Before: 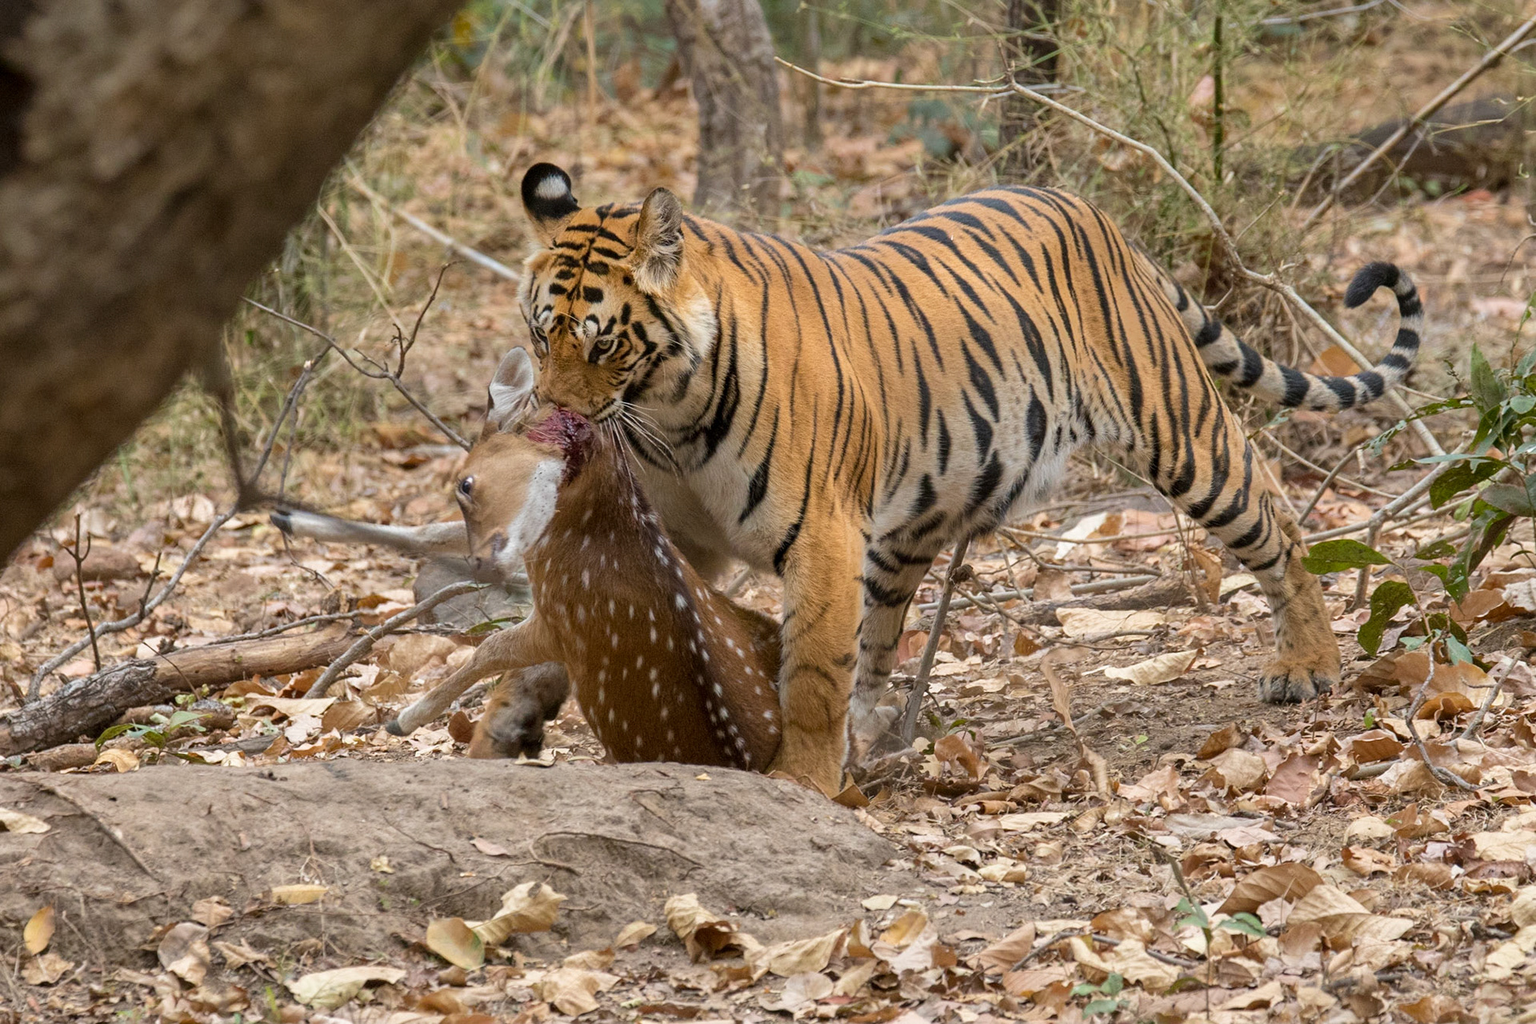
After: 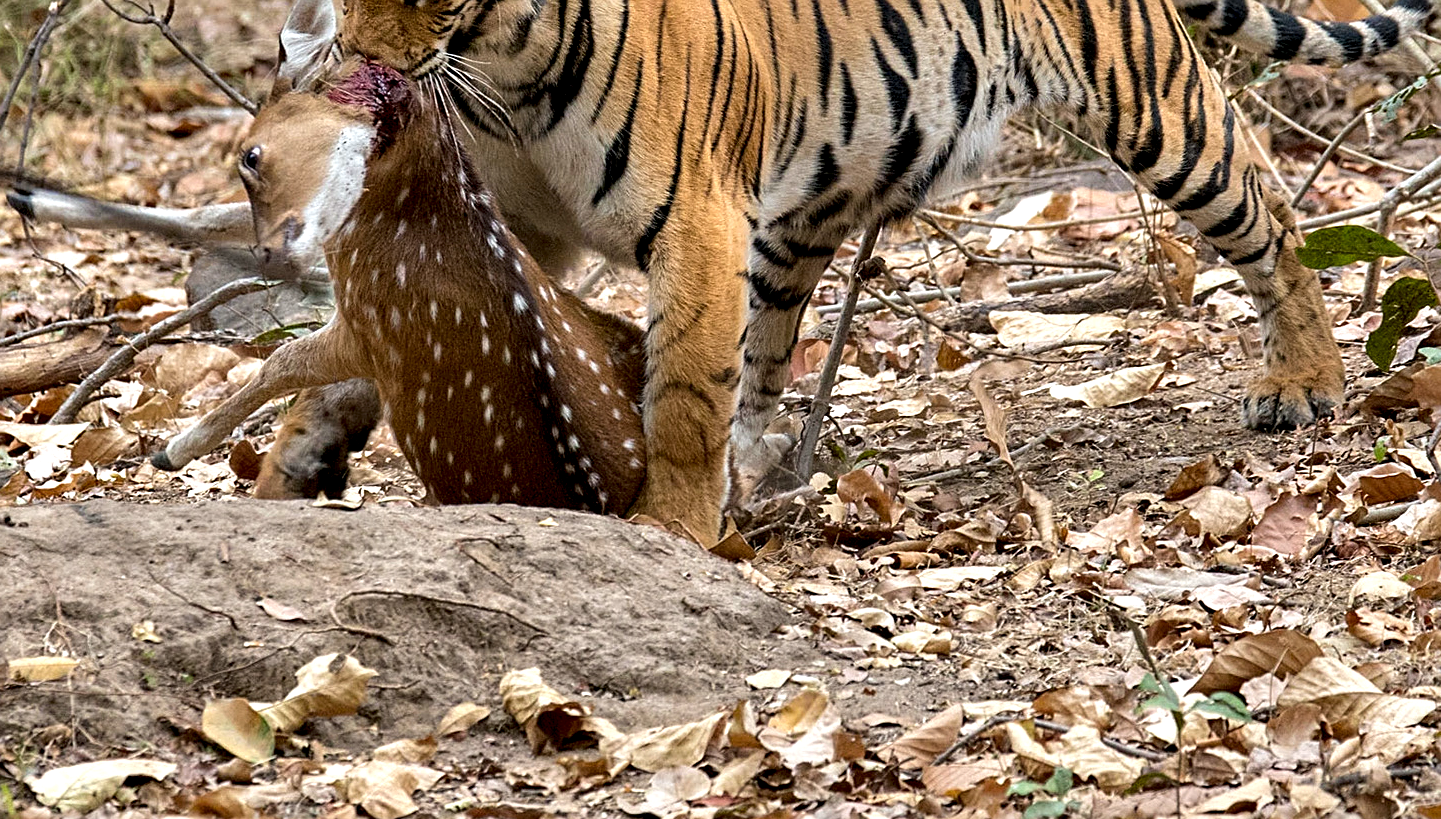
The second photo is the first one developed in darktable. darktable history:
crop and rotate: left 17.254%, top 35.12%, right 7.671%, bottom 0.879%
contrast equalizer: octaves 7, y [[0.6 ×6], [0.55 ×6], [0 ×6], [0 ×6], [0 ×6]]
sharpen: on, module defaults
